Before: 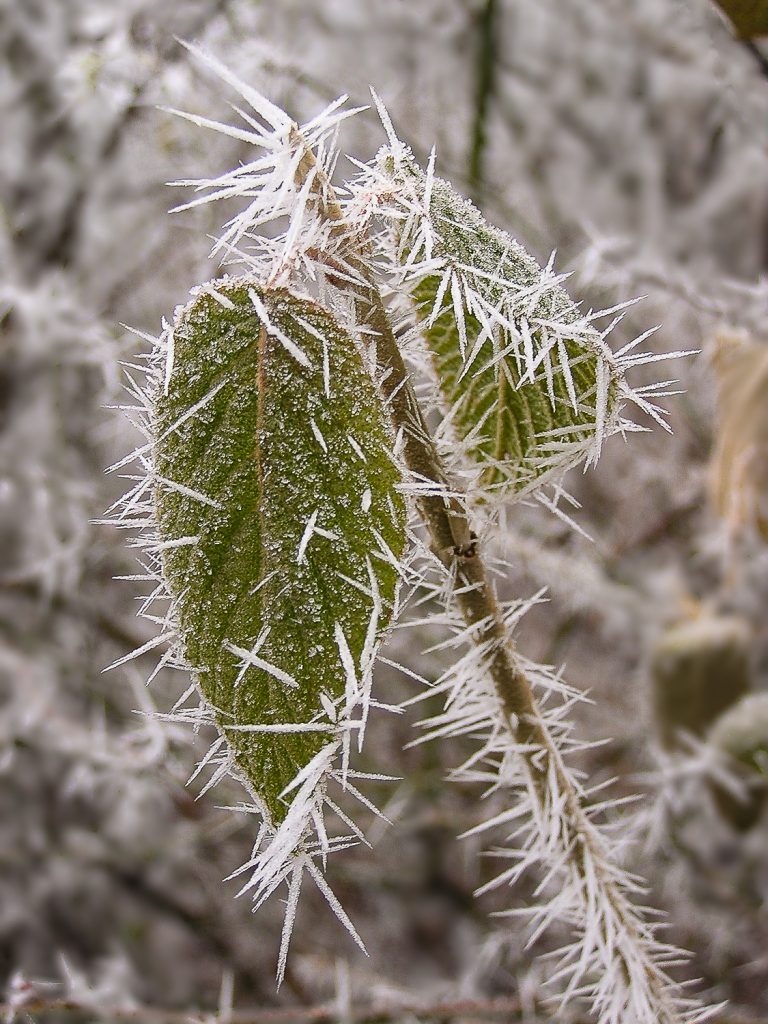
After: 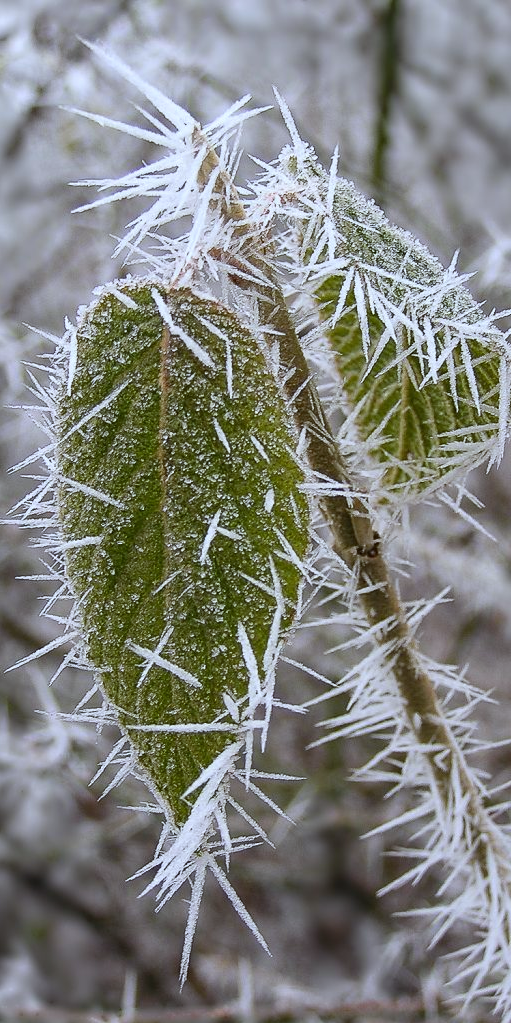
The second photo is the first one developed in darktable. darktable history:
crop and rotate: left 12.673%, right 20.66%
white balance: red 0.924, blue 1.095
